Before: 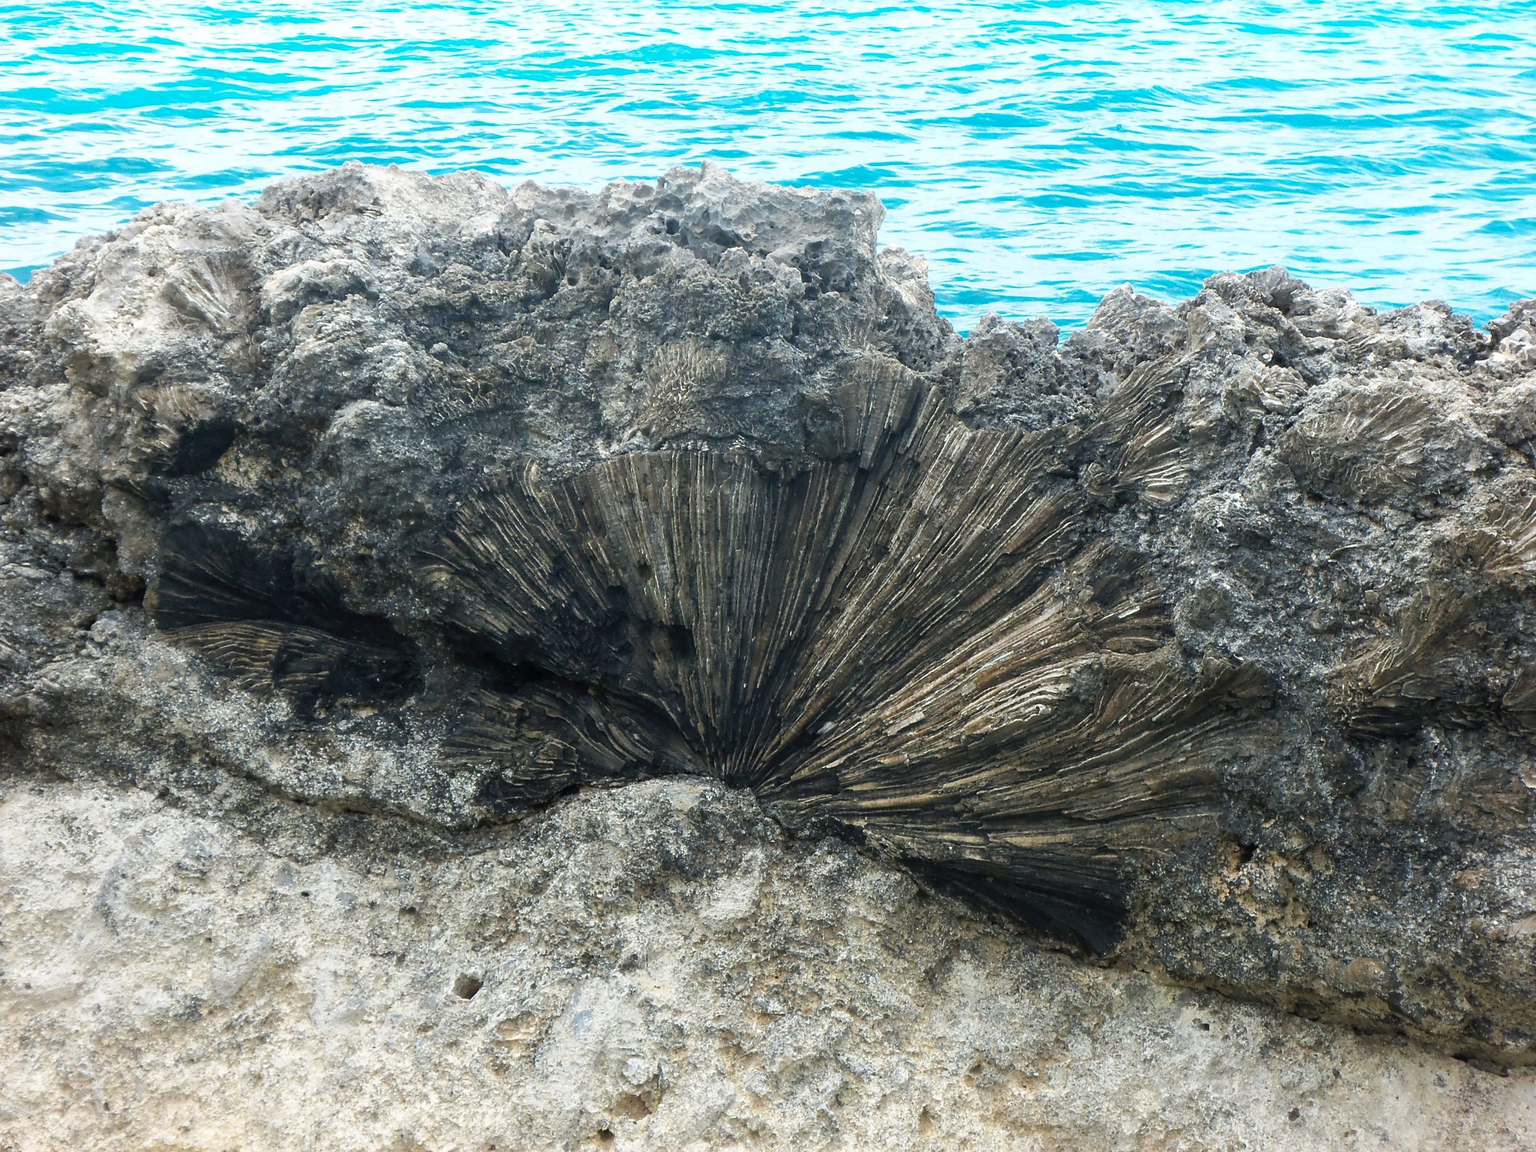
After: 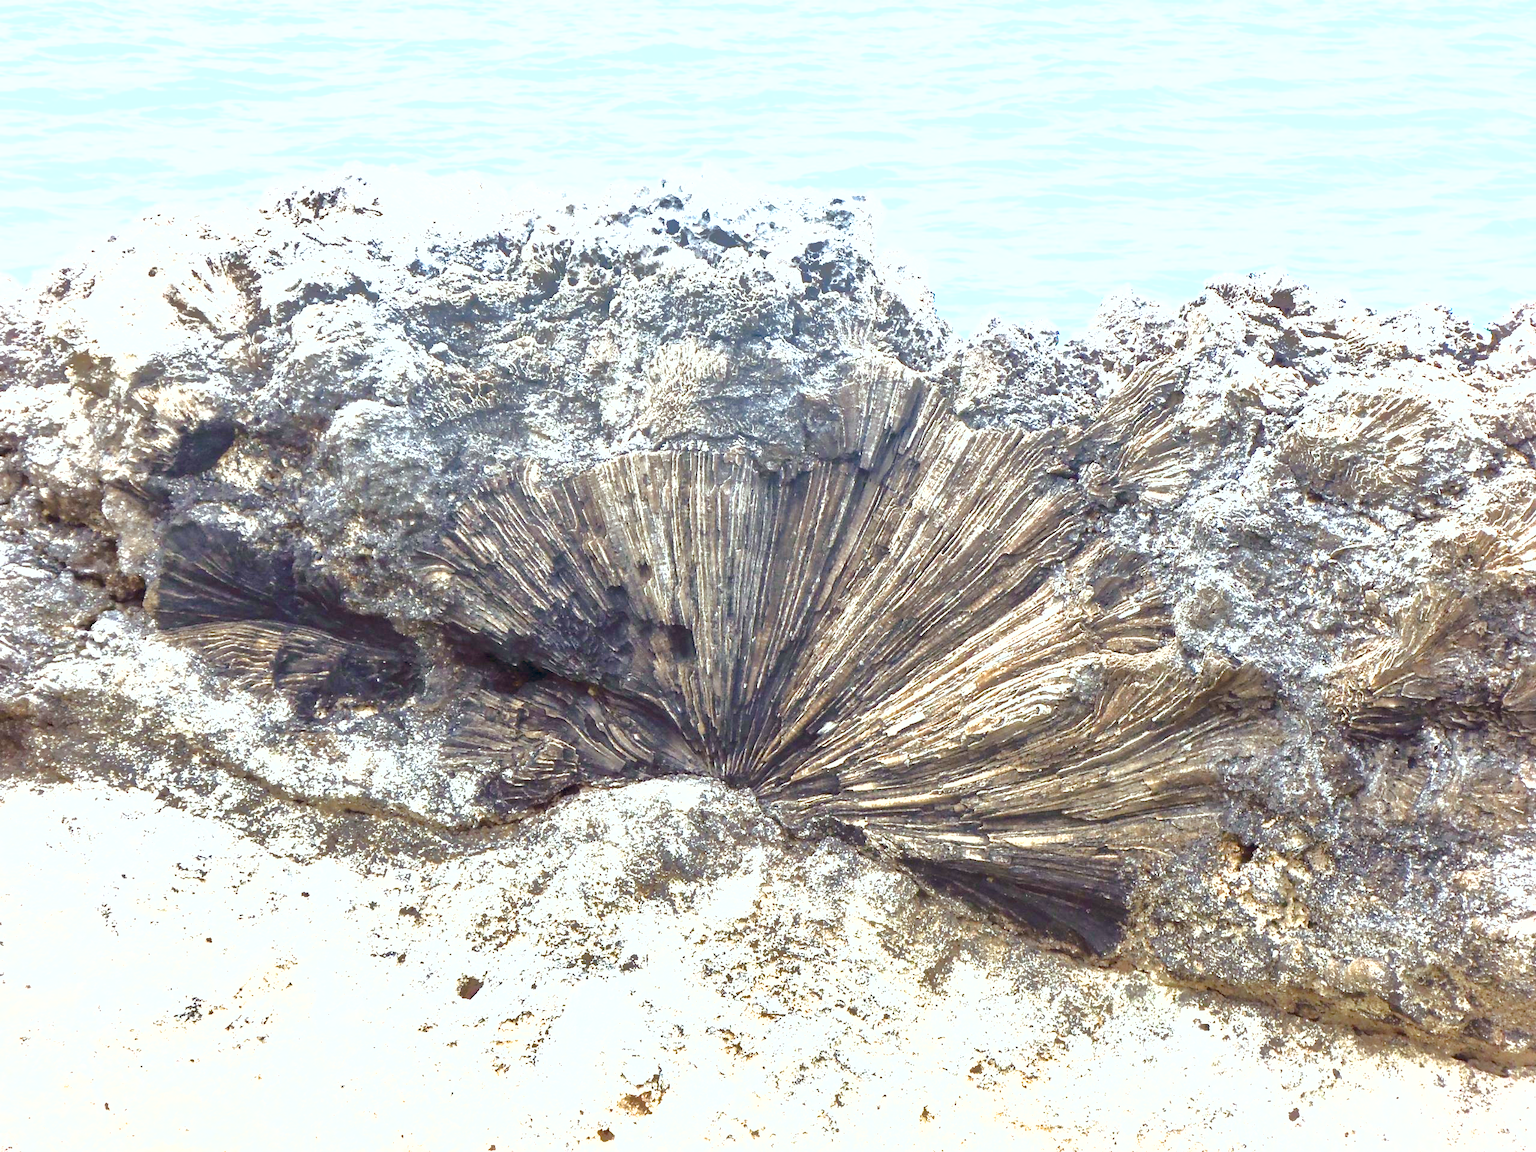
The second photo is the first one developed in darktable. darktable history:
rgb levels: mode RGB, independent channels, levels [[0, 0.474, 1], [0, 0.5, 1], [0, 0.5, 1]]
exposure: black level correction 0, exposure 1.7 EV, compensate exposure bias true, compensate highlight preservation false
shadows and highlights: shadows 40, highlights -60
color balance rgb: perceptual saturation grading › global saturation 20%, perceptual saturation grading › highlights -50%, perceptual saturation grading › shadows 30%, perceptual brilliance grading › global brilliance 10%, perceptual brilliance grading › shadows 15%
contrast equalizer: octaves 7, y [[0.6 ×6], [0.55 ×6], [0 ×6], [0 ×6], [0 ×6]], mix 0.2
